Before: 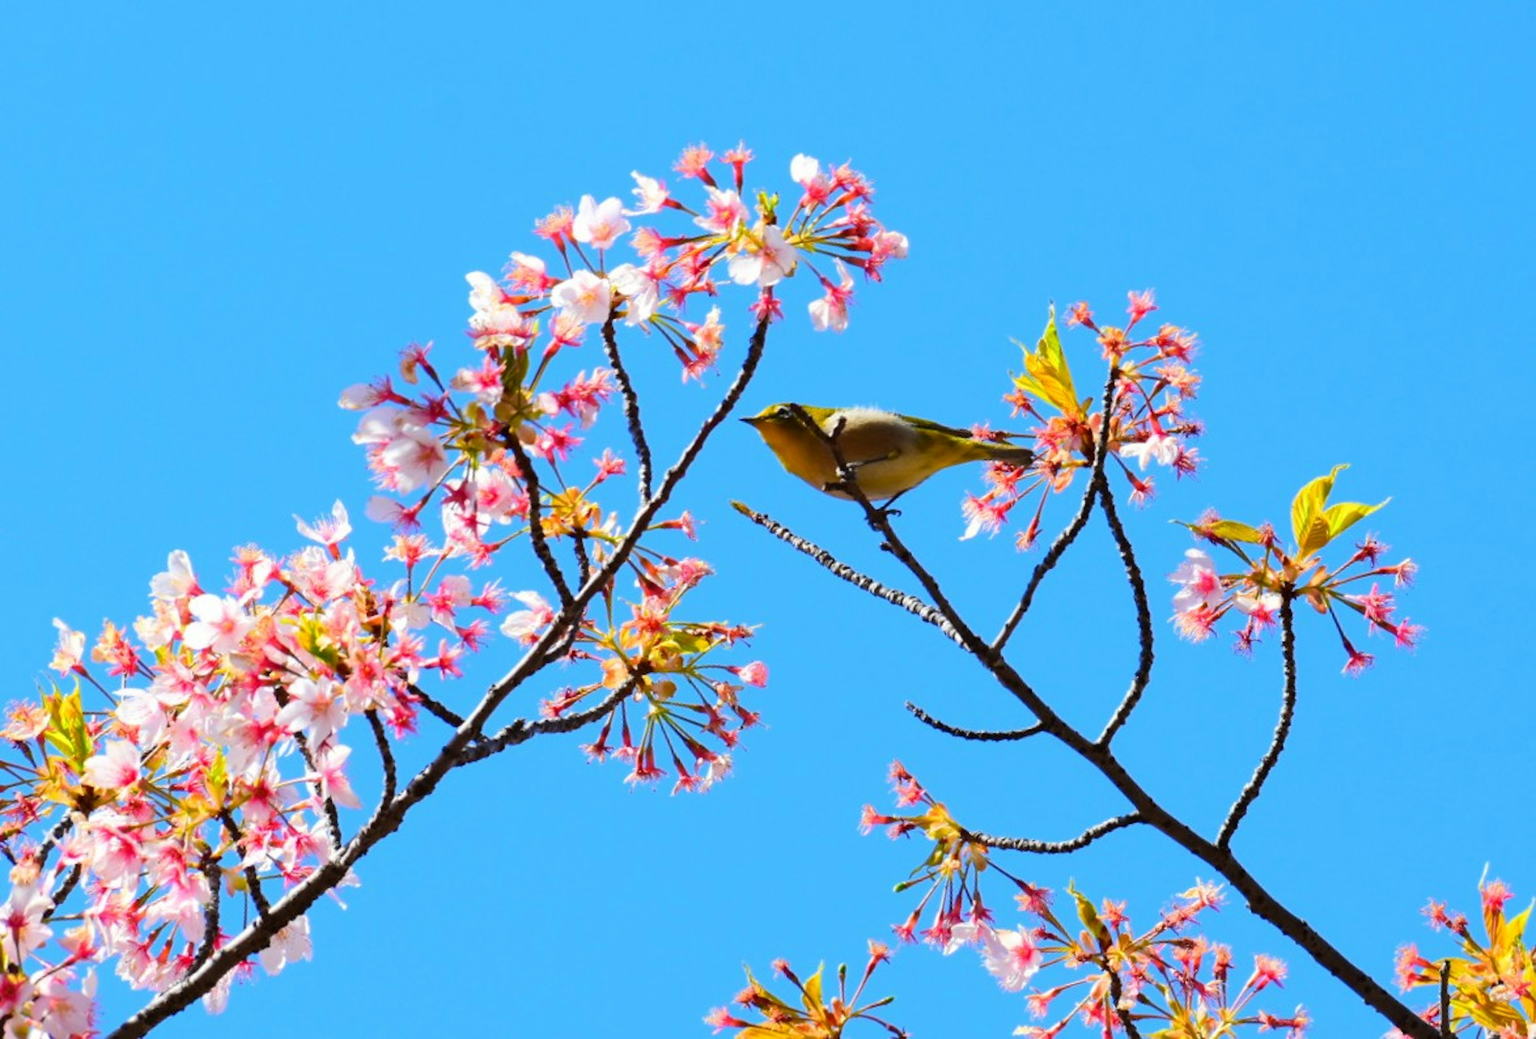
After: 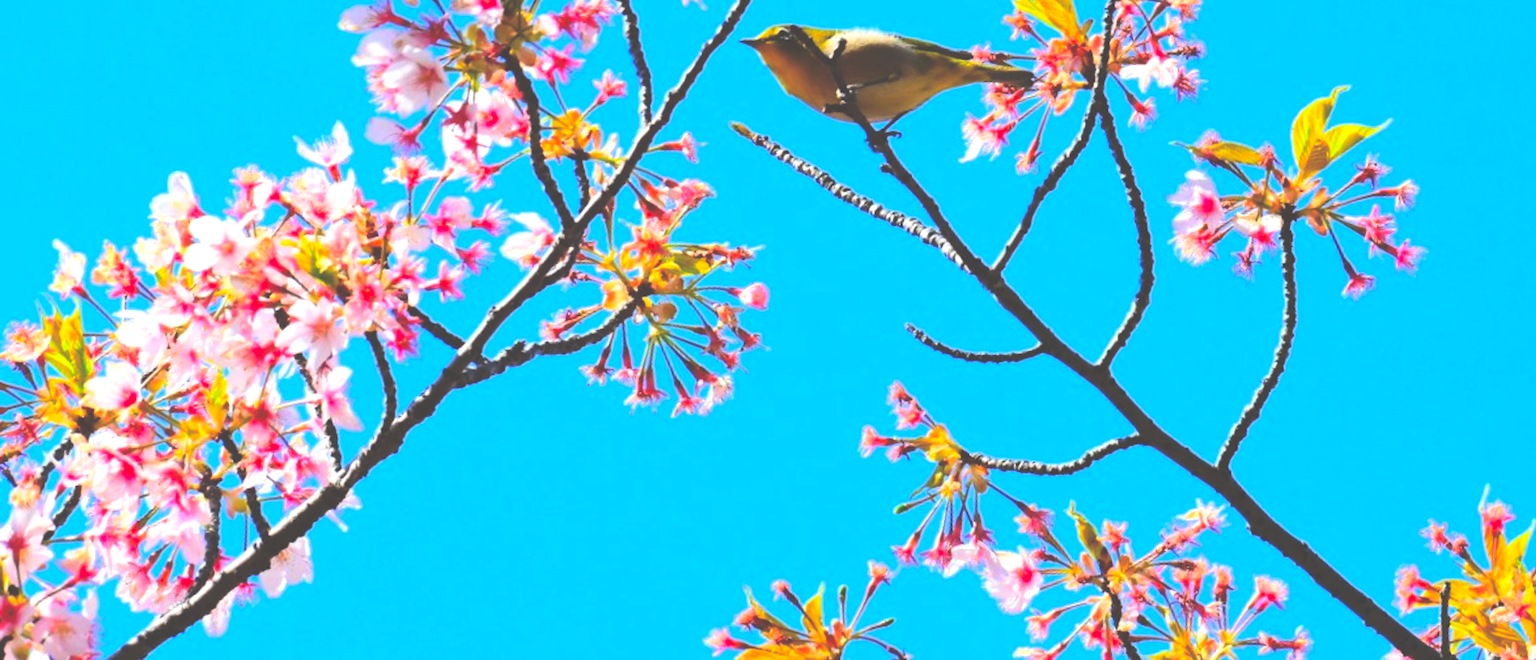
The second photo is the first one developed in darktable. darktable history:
exposure: exposure 0.375 EV, compensate highlight preservation false
vibrance: vibrance 60%
contrast brightness saturation: contrast 0.14, brightness 0.21
rgb curve: curves: ch0 [(0, 0.186) (0.314, 0.284) (0.775, 0.708) (1, 1)], compensate middle gray true, preserve colors none
crop and rotate: top 36.435%
